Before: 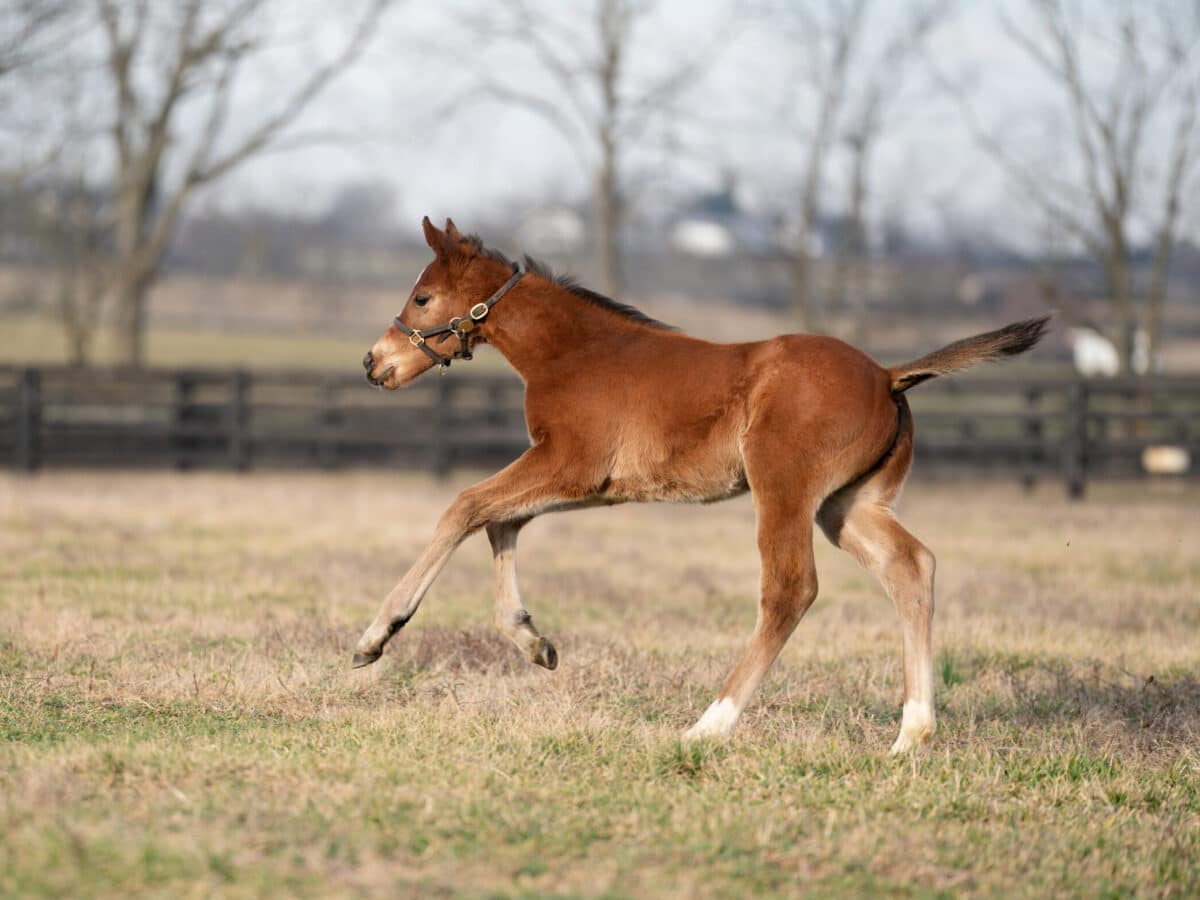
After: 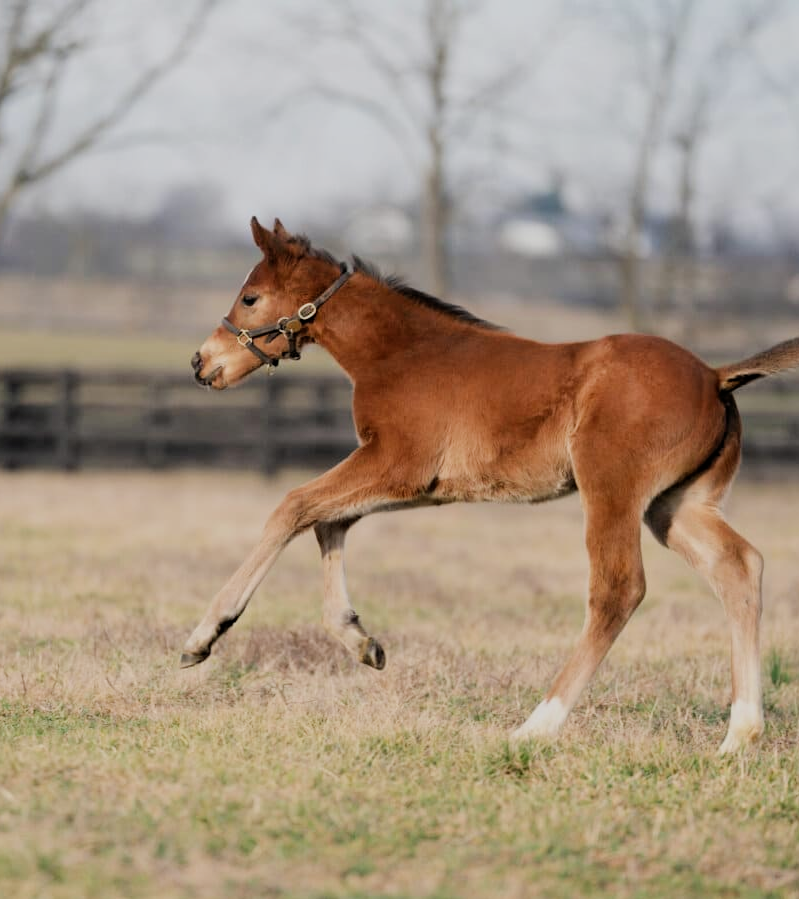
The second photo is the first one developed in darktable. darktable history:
exposure: compensate highlight preservation false
crop and rotate: left 14.388%, right 18.976%
filmic rgb: black relative exposure -7.65 EV, white relative exposure 4.56 EV, threshold 5.94 EV, hardness 3.61, contrast 1.062, enable highlight reconstruction true
